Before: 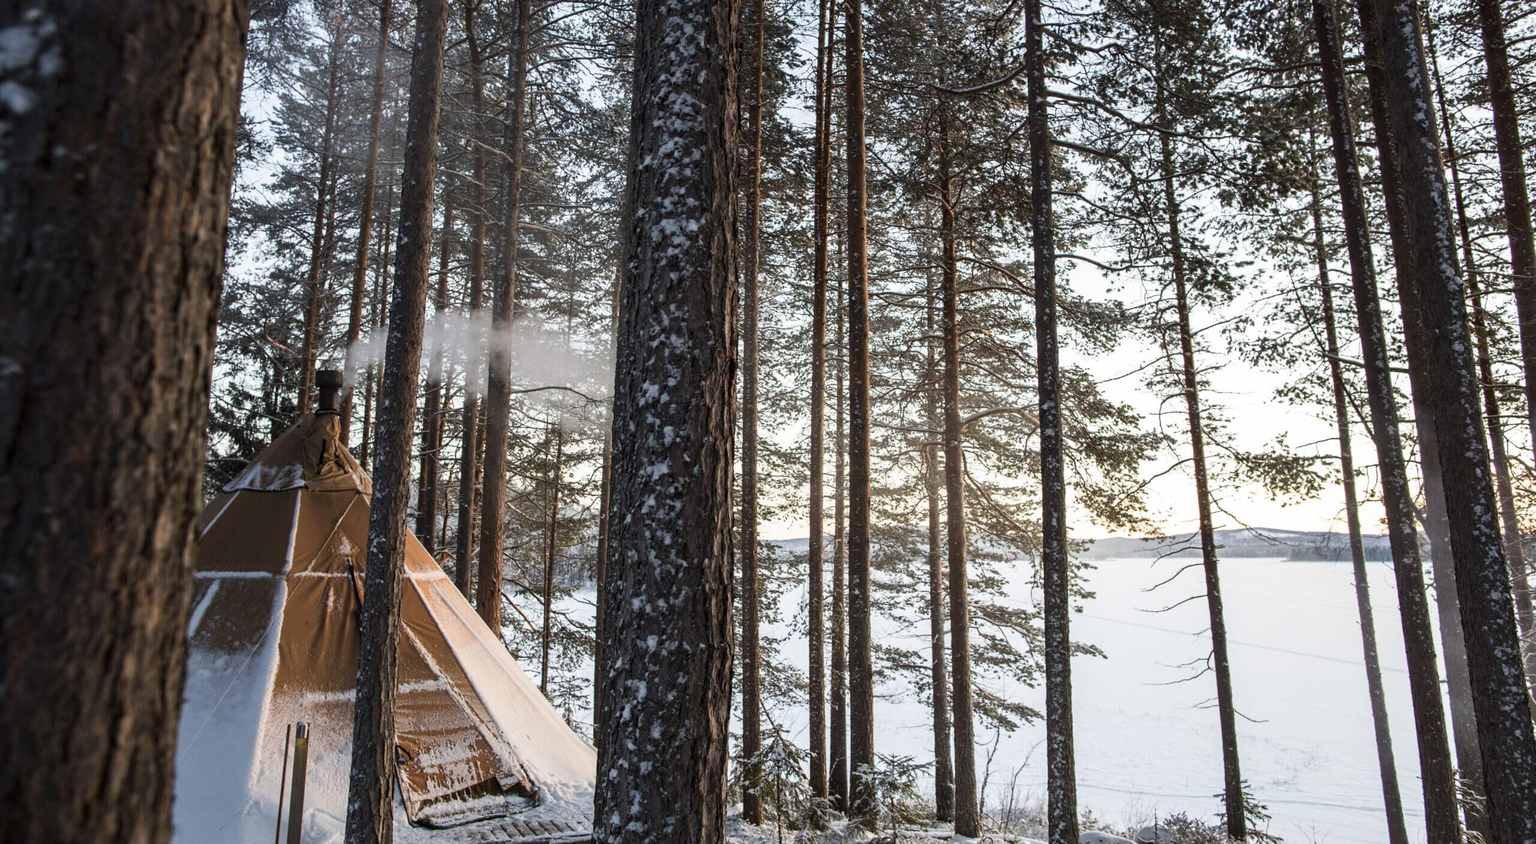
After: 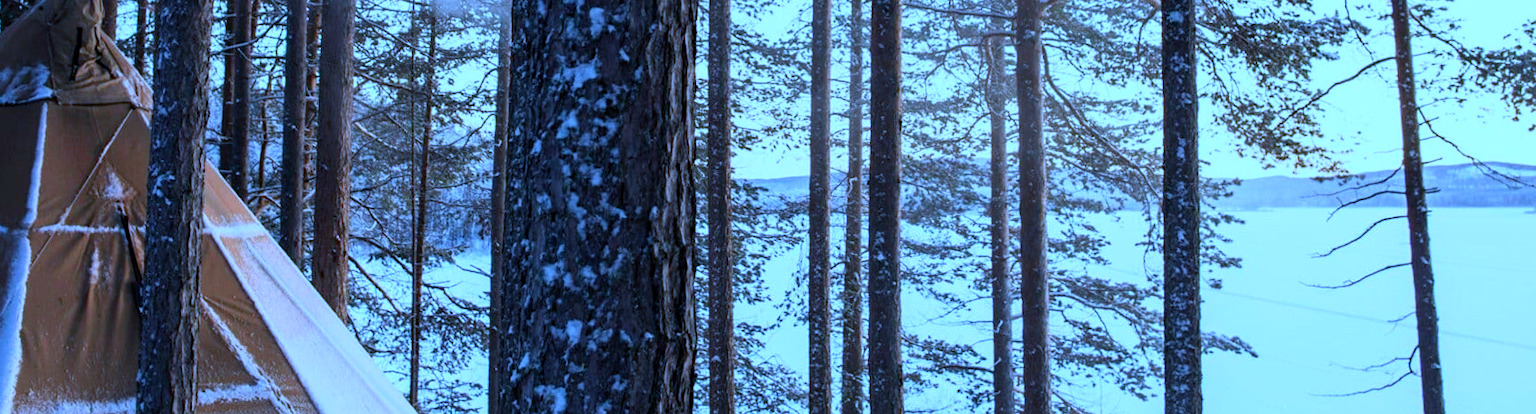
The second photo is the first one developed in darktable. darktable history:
rotate and perspective: lens shift (vertical) 0.048, lens shift (horizontal) -0.024, automatic cropping off
white balance: red 0.766, blue 1.537
crop: left 18.091%, top 51.13%, right 17.525%, bottom 16.85%
color zones: curves: ch1 [(0, 0.708) (0.088, 0.648) (0.245, 0.187) (0.429, 0.326) (0.571, 0.498) (0.714, 0.5) (0.857, 0.5) (1, 0.708)]
